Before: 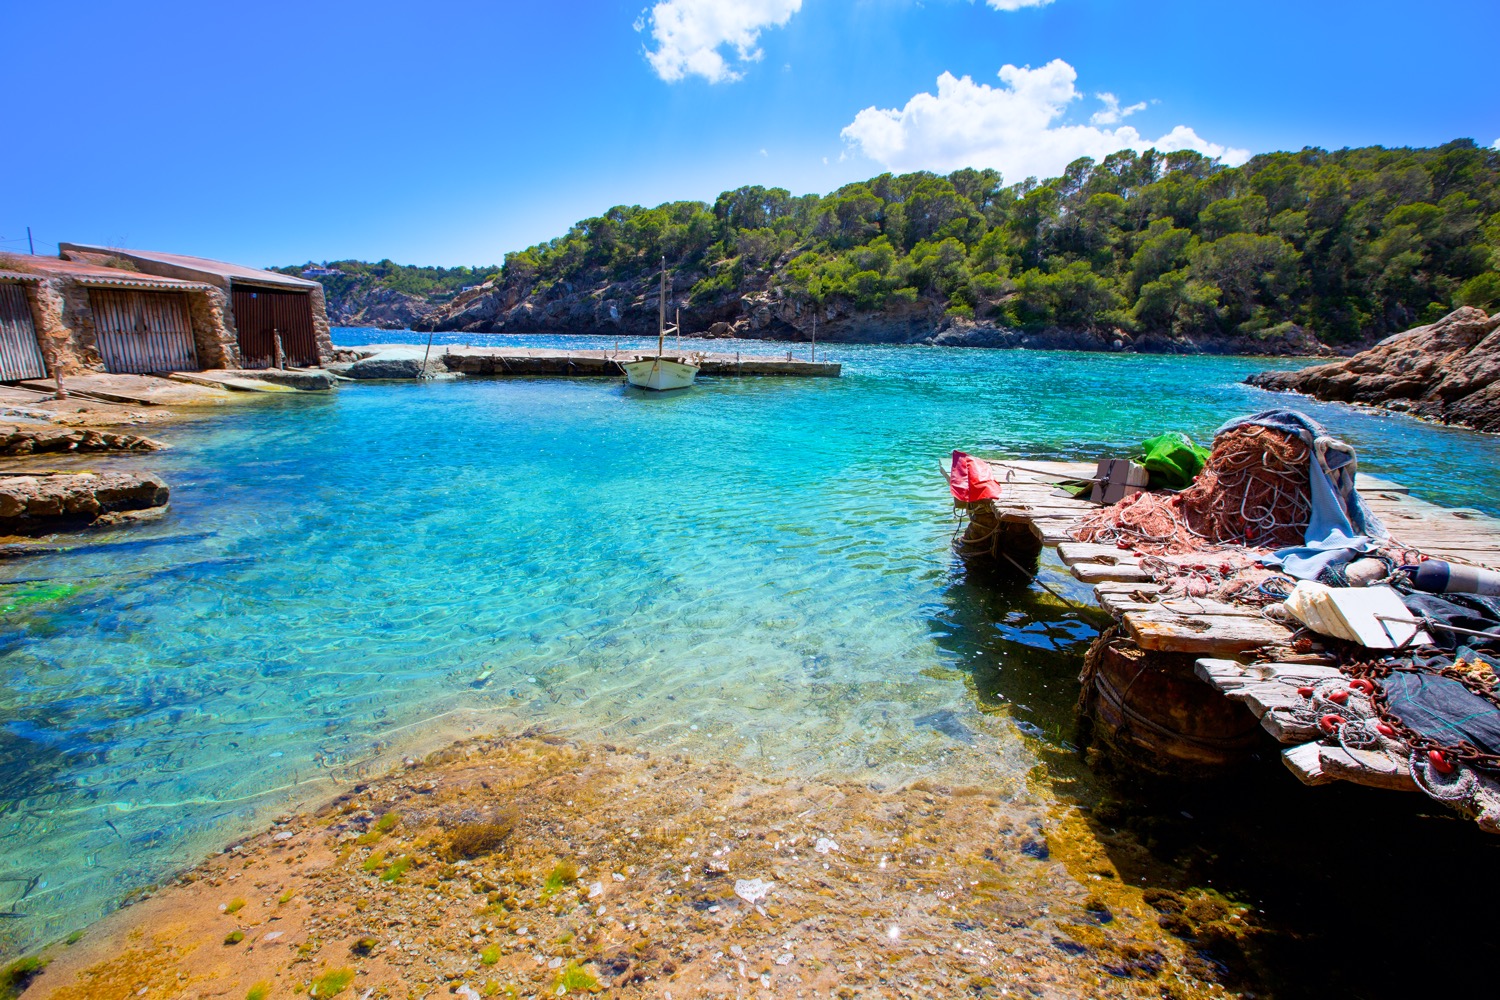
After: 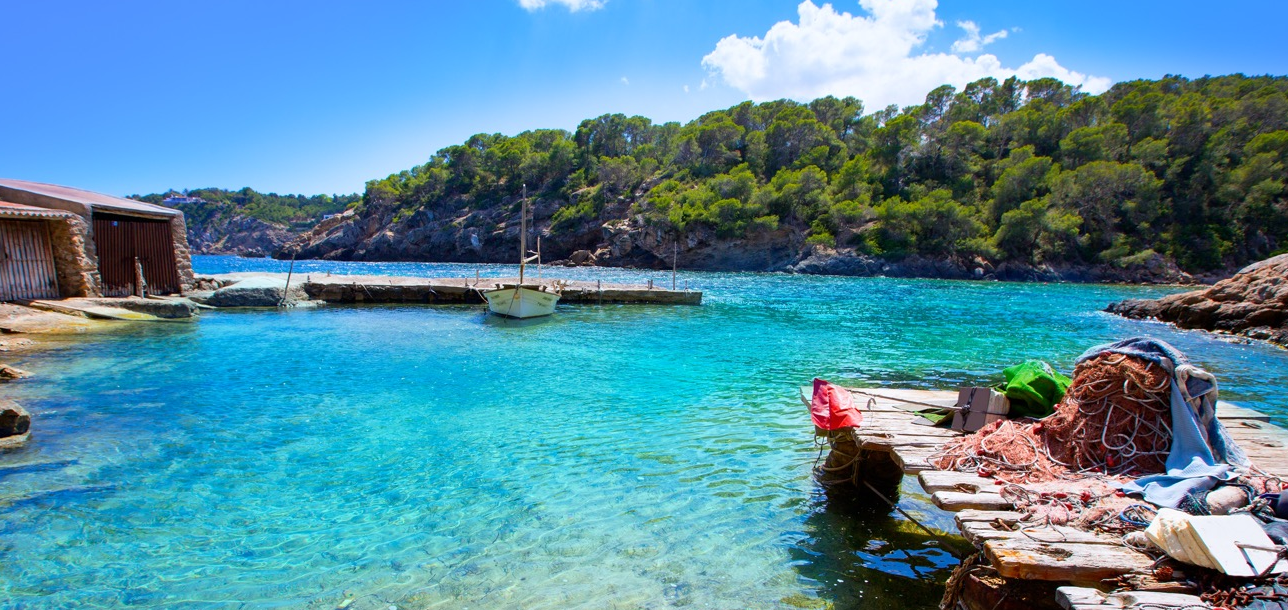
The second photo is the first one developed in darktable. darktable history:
crop and rotate: left 9.273%, top 7.262%, right 4.809%, bottom 31.7%
